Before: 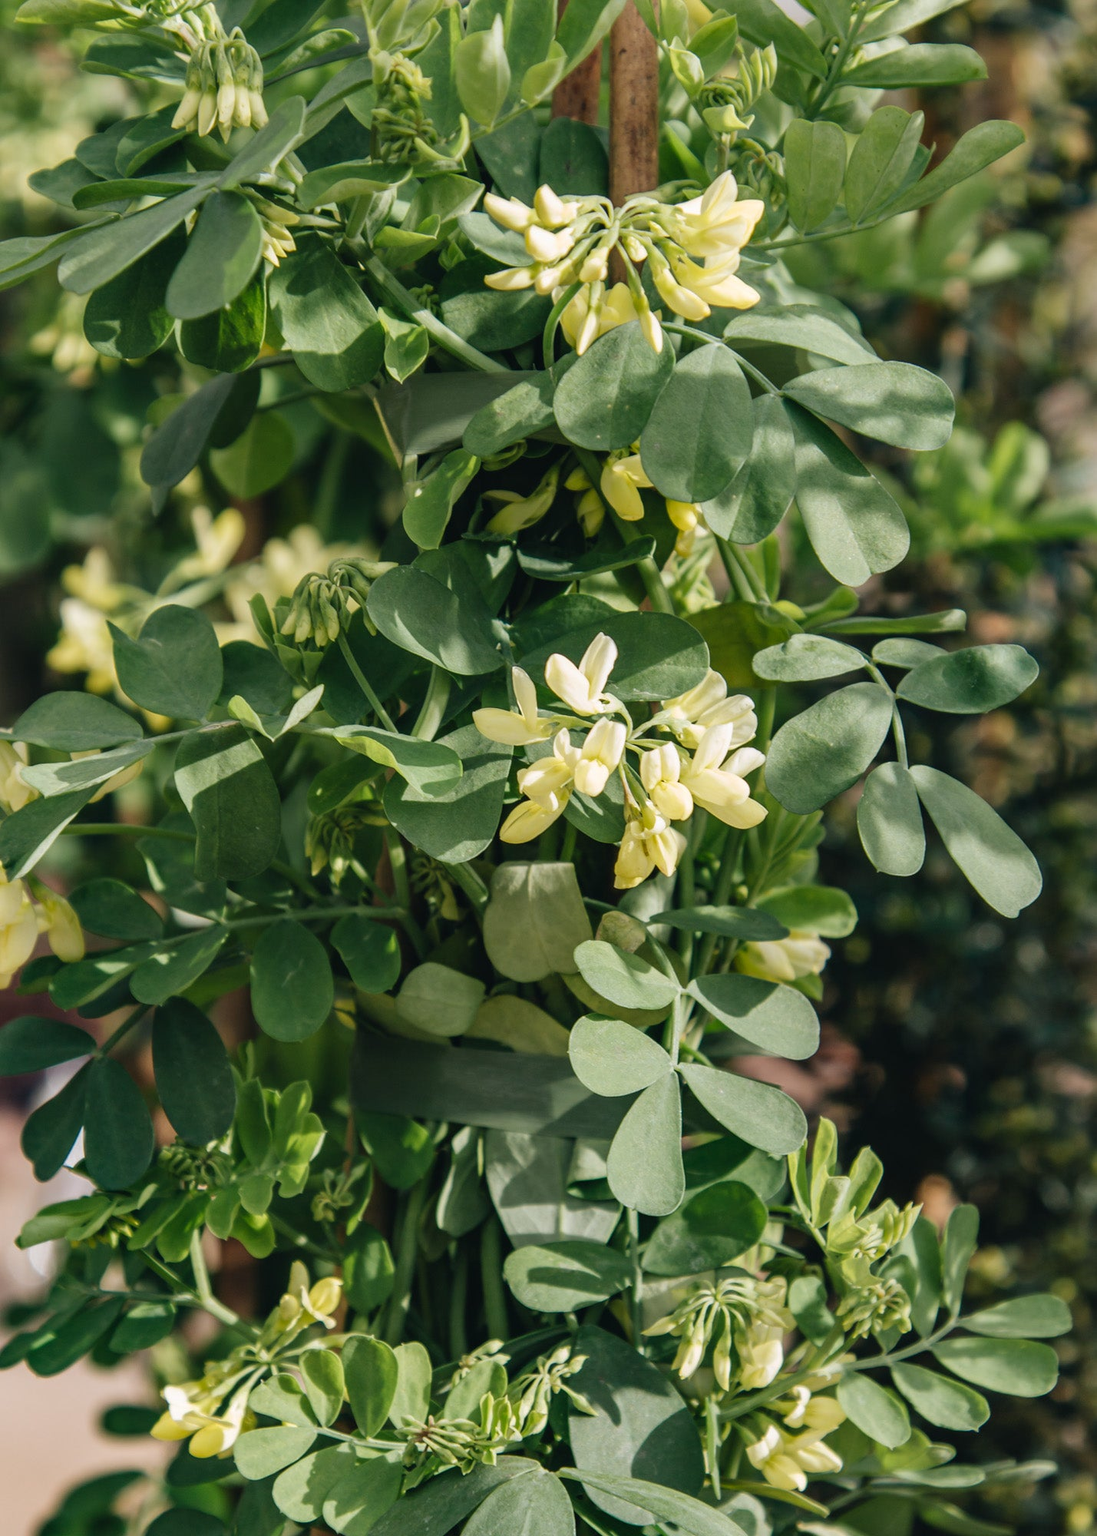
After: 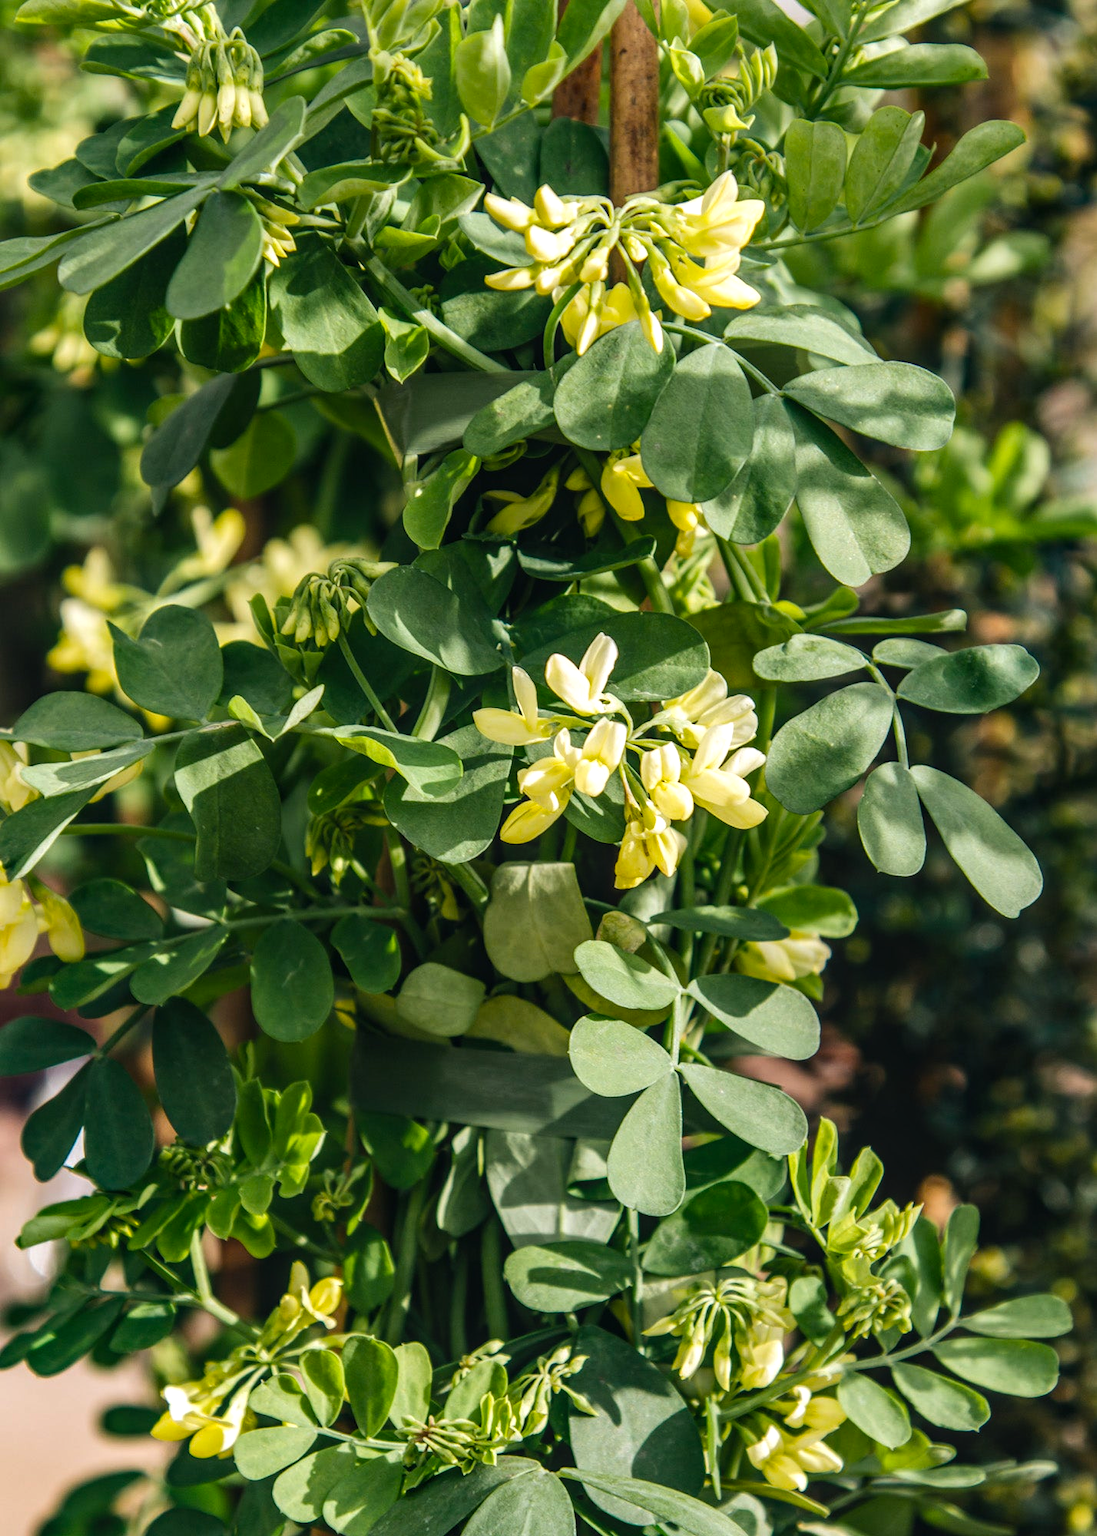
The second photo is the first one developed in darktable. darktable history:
local contrast: detail 117%
tone equalizer: -8 EV -0.417 EV, -7 EV -0.389 EV, -6 EV -0.333 EV, -5 EV -0.222 EV, -3 EV 0.222 EV, -2 EV 0.333 EV, -1 EV 0.389 EV, +0 EV 0.417 EV, edges refinement/feathering 500, mask exposure compensation -1.57 EV, preserve details no
color balance rgb: perceptual saturation grading › global saturation 25%, global vibrance 10%
